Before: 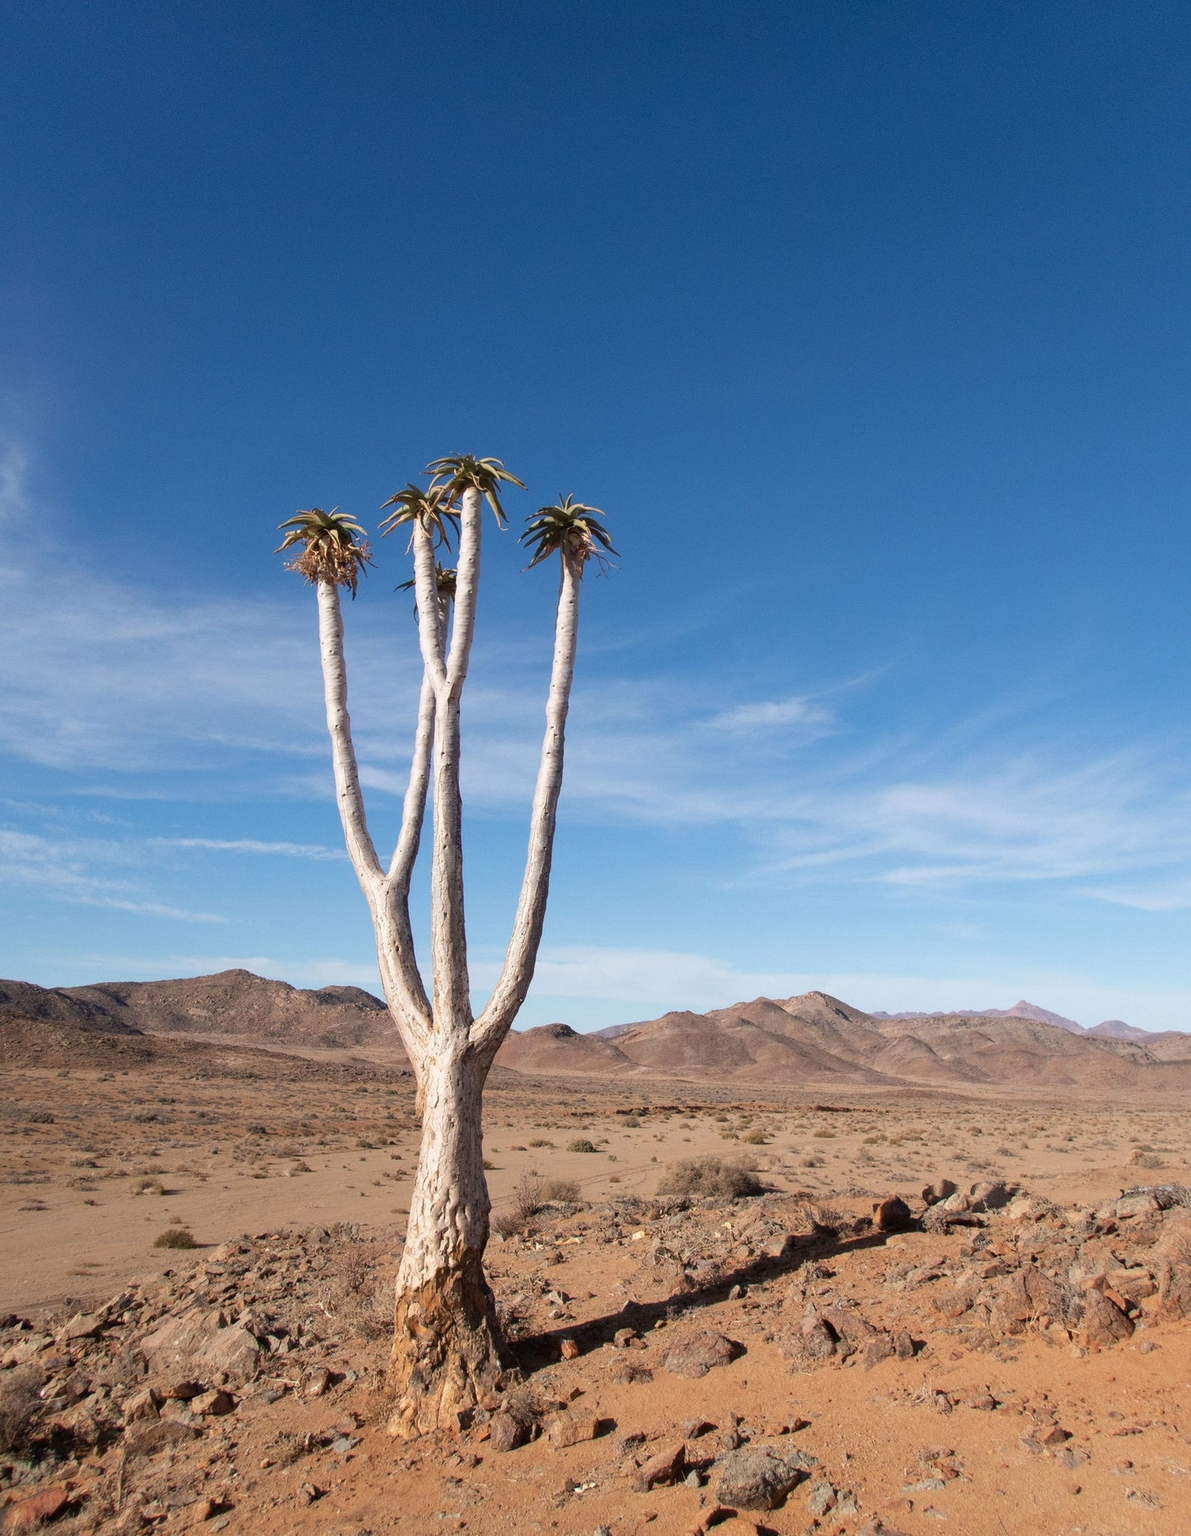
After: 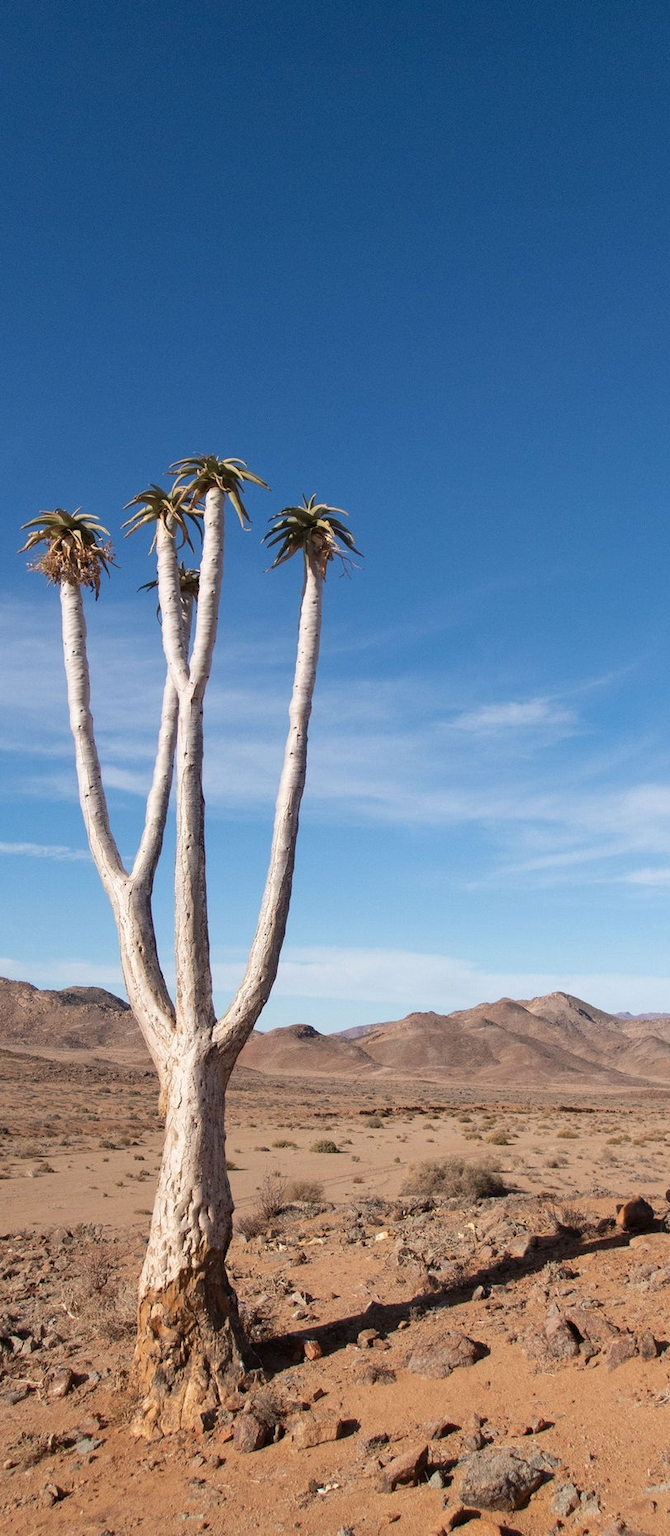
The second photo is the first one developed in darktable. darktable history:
crop: left 21.609%, right 22.067%, bottom 0.012%
tone equalizer: edges refinement/feathering 500, mask exposure compensation -1.57 EV, preserve details no
